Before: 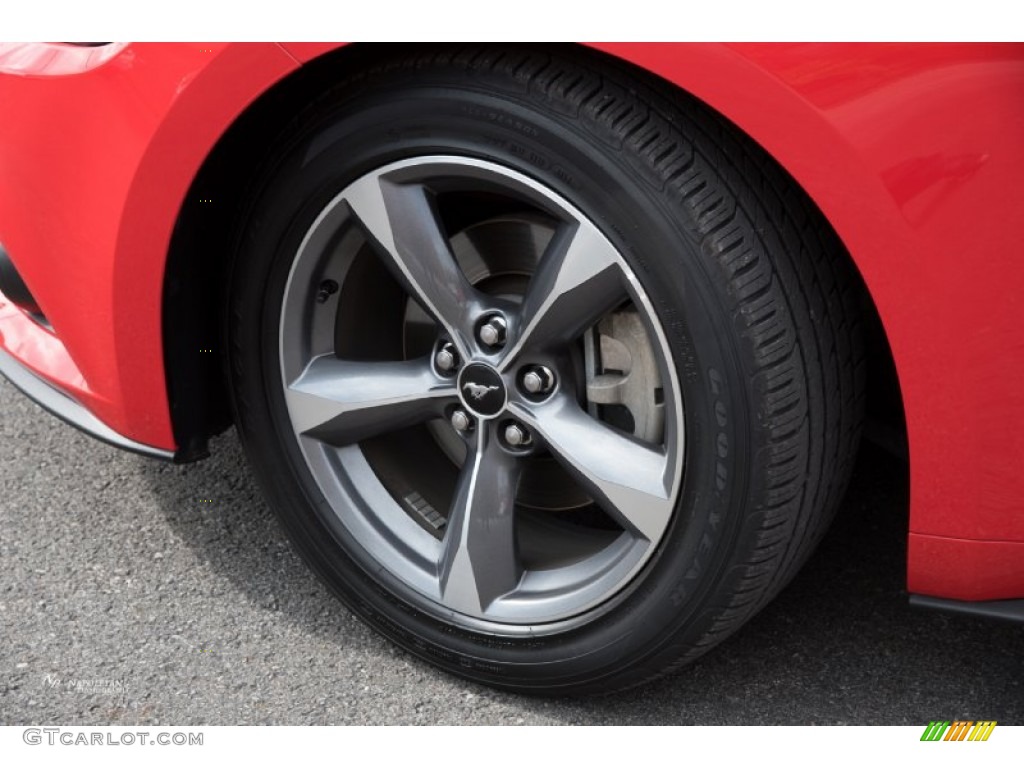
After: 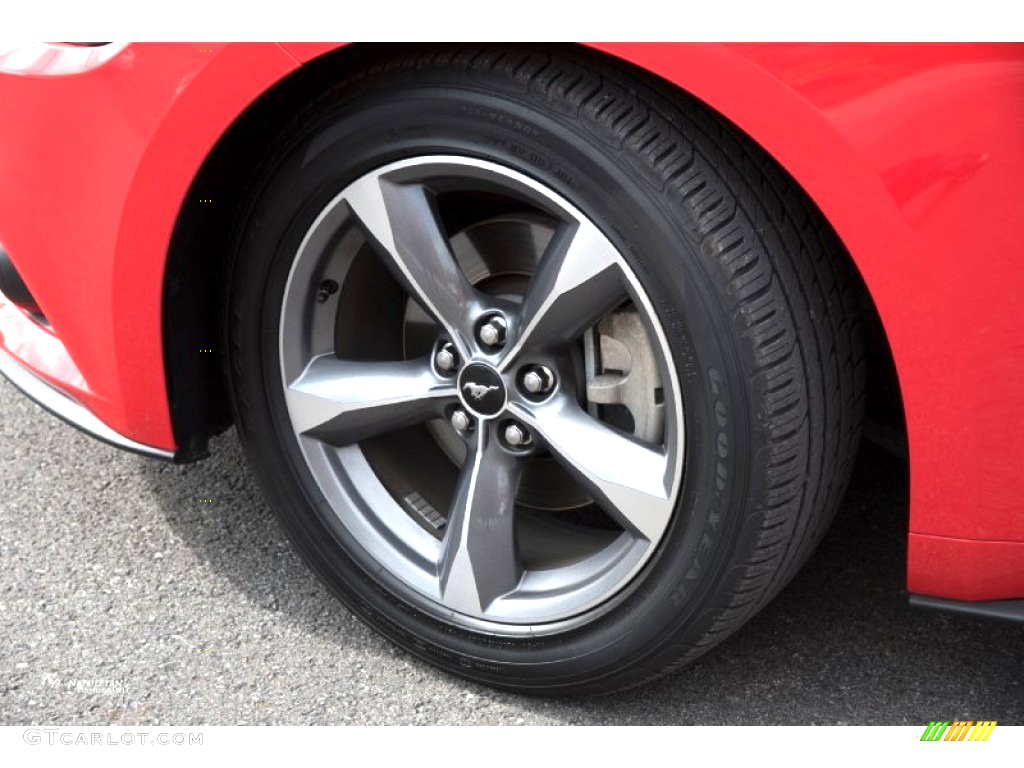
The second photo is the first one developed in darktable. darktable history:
tone equalizer: on, module defaults
exposure: exposure 0.74 EV, compensate highlight preservation false
